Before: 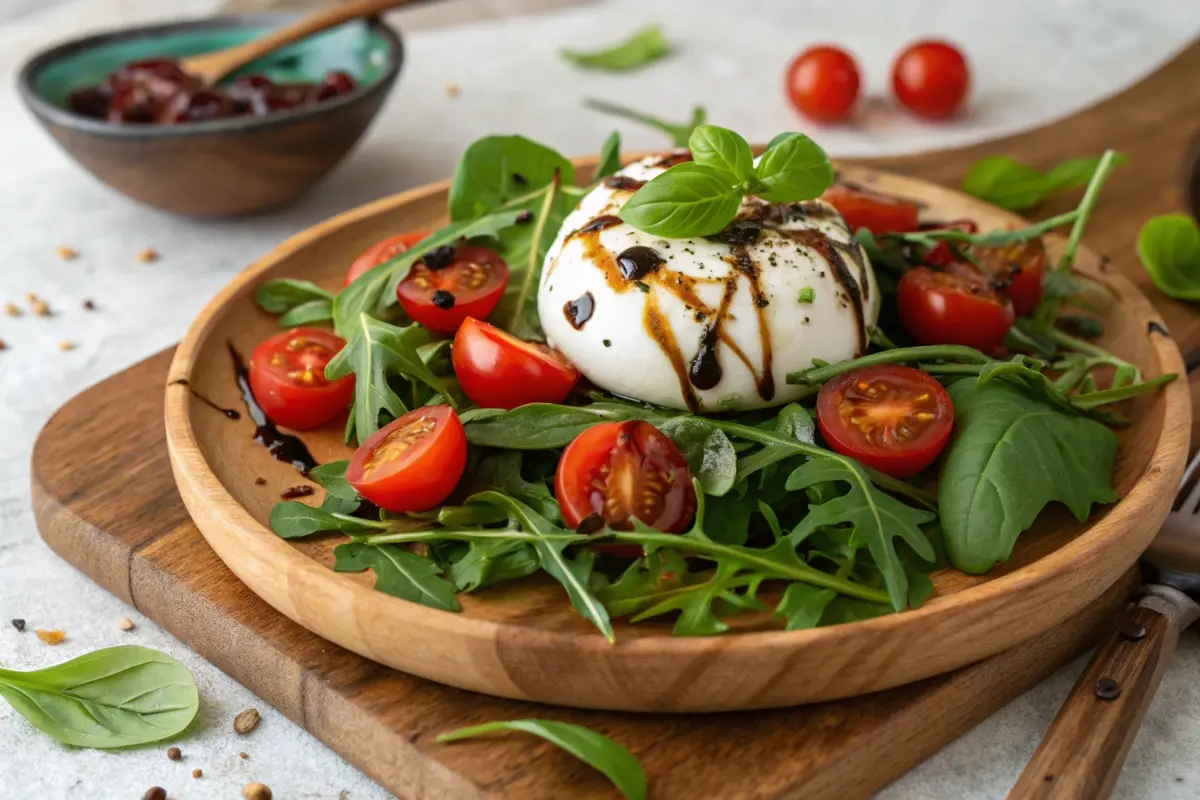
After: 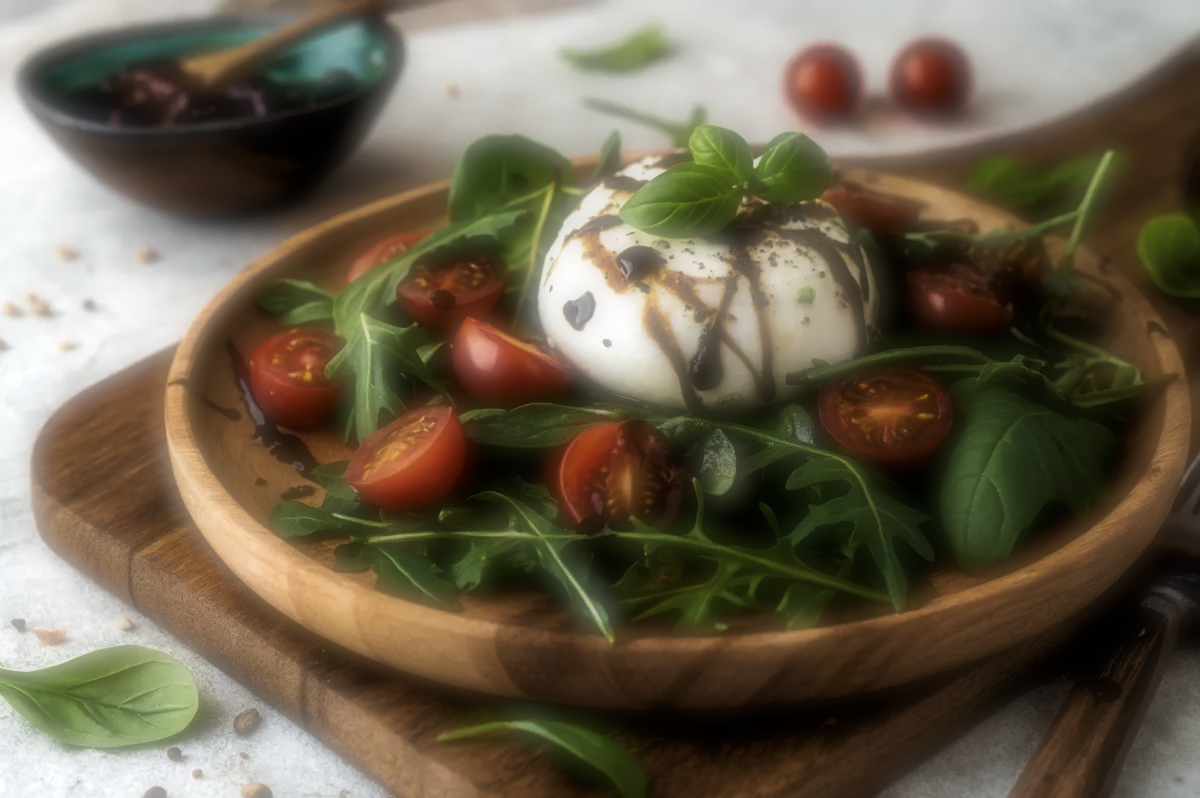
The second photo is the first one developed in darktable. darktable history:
velvia: on, module defaults
crop: top 0.05%, bottom 0.098%
soften: on, module defaults
rgb levels: levels [[0.029, 0.461, 0.922], [0, 0.5, 1], [0, 0.5, 1]]
levels: levels [0, 0.618, 1]
